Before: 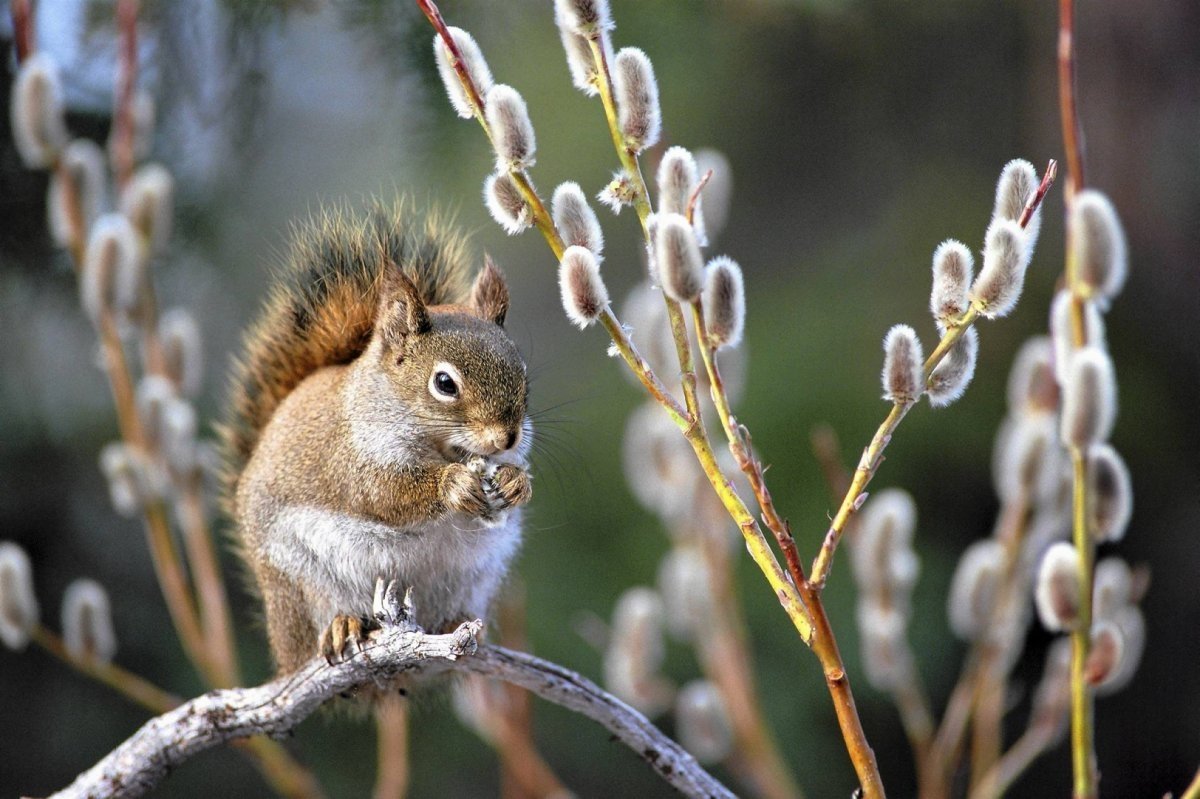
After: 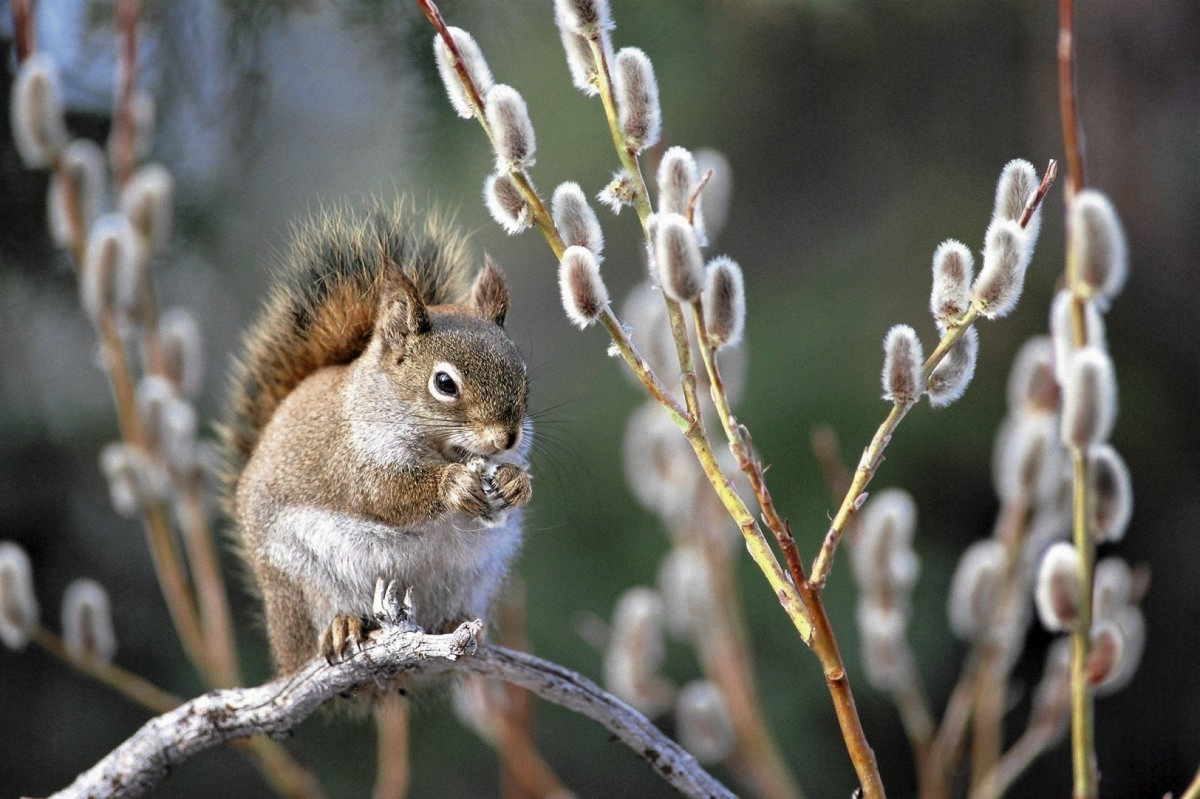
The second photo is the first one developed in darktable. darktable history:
color zones: curves: ch0 [(0, 0.5) (0.125, 0.4) (0.25, 0.5) (0.375, 0.4) (0.5, 0.4) (0.625, 0.35) (0.75, 0.35) (0.875, 0.5)]; ch1 [(0, 0.35) (0.125, 0.45) (0.25, 0.35) (0.375, 0.35) (0.5, 0.35) (0.625, 0.35) (0.75, 0.45) (0.875, 0.35)]; ch2 [(0, 0.6) (0.125, 0.5) (0.25, 0.5) (0.375, 0.6) (0.5, 0.6) (0.625, 0.5) (0.75, 0.5) (0.875, 0.5)]
exposure: compensate highlight preservation false
